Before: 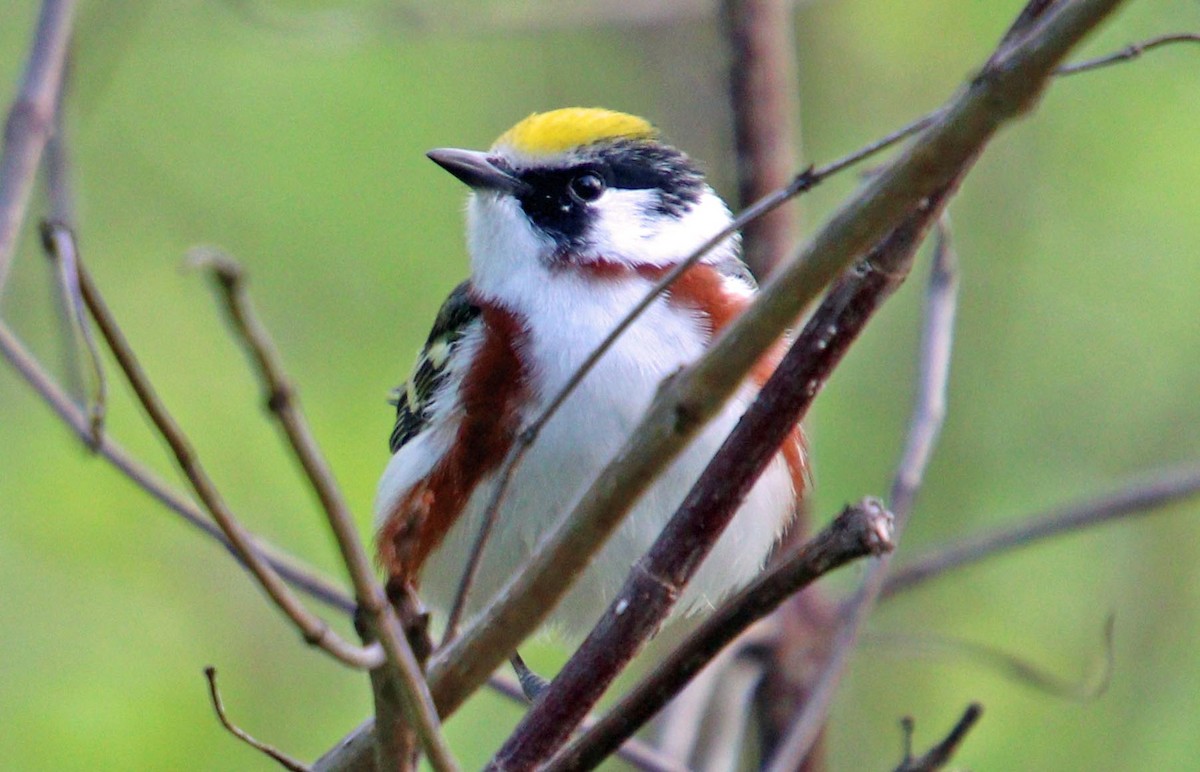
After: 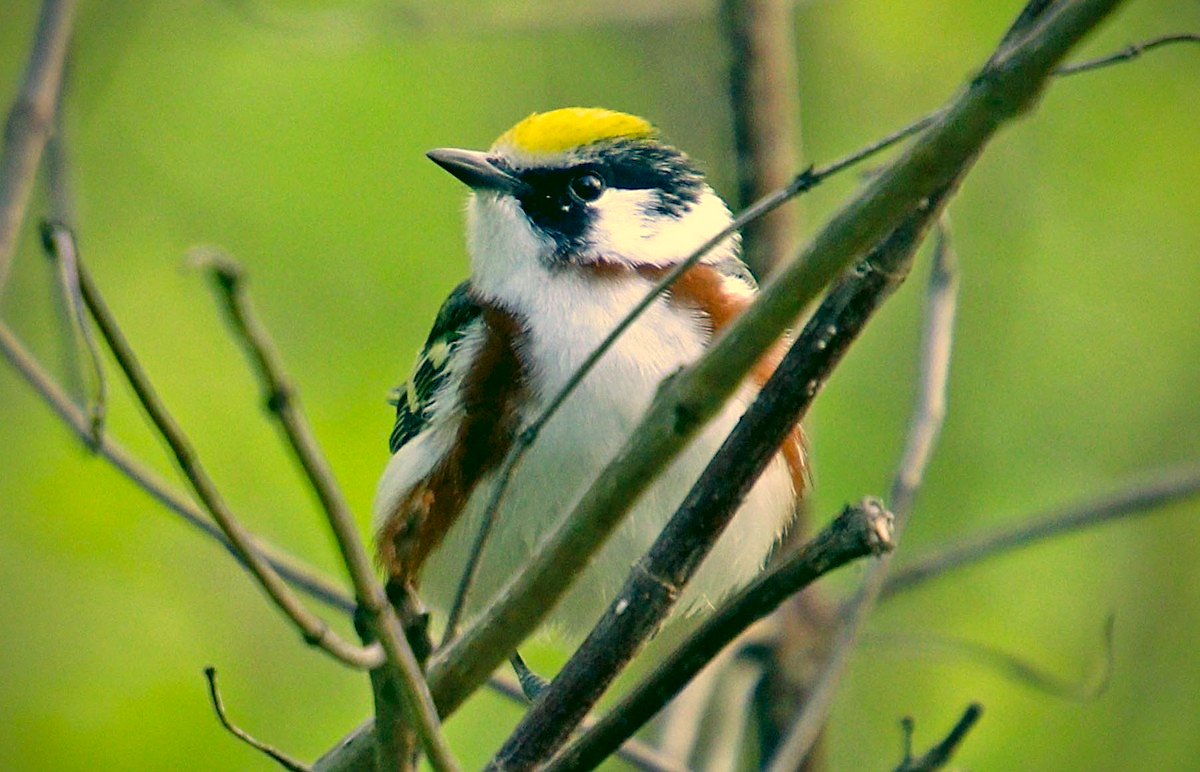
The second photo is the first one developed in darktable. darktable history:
sharpen: on, module defaults
vignetting: fall-off radius 45.75%, brightness -0.601, saturation 0.002
color correction: highlights a* 5.7, highlights b* 32.97, shadows a* -26.47, shadows b* 3.82
